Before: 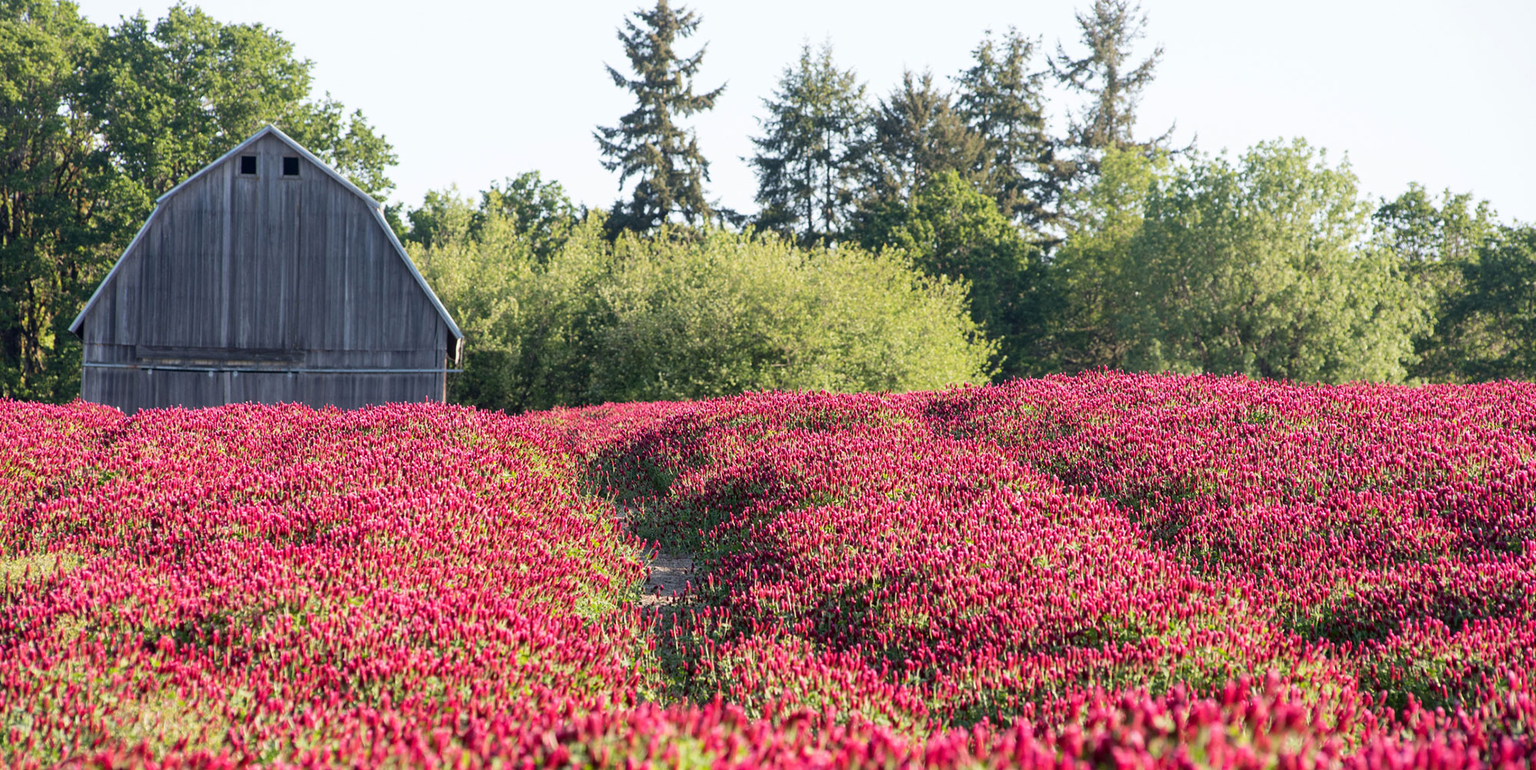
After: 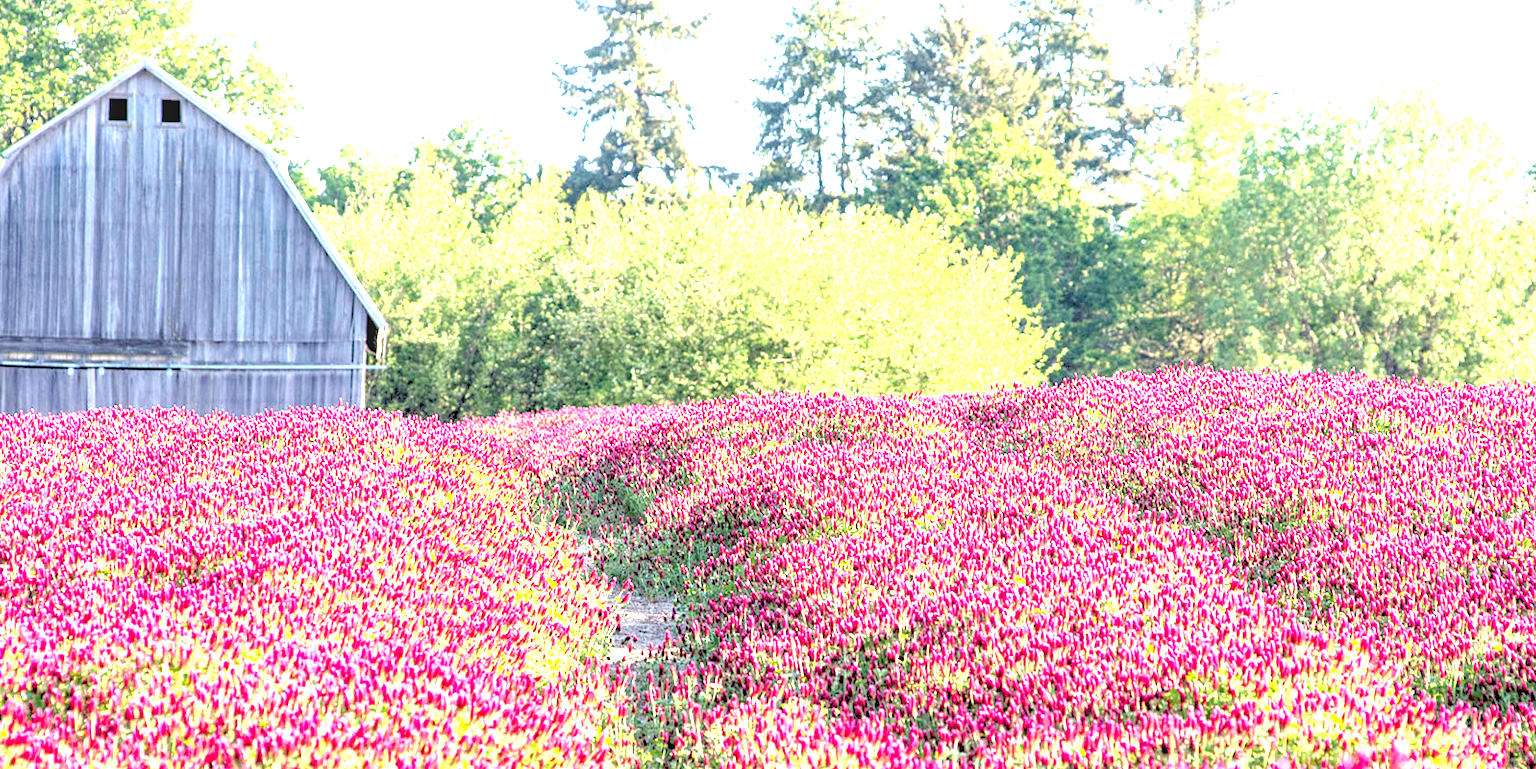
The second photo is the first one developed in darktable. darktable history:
haze removal: on, module defaults
rgb levels: levels [[0.027, 0.429, 0.996], [0, 0.5, 1], [0, 0.5, 1]]
local contrast: on, module defaults
crop and rotate: left 10.071%, top 10.071%, right 10.02%, bottom 10.02%
exposure: exposure 2.207 EV, compensate highlight preservation false
